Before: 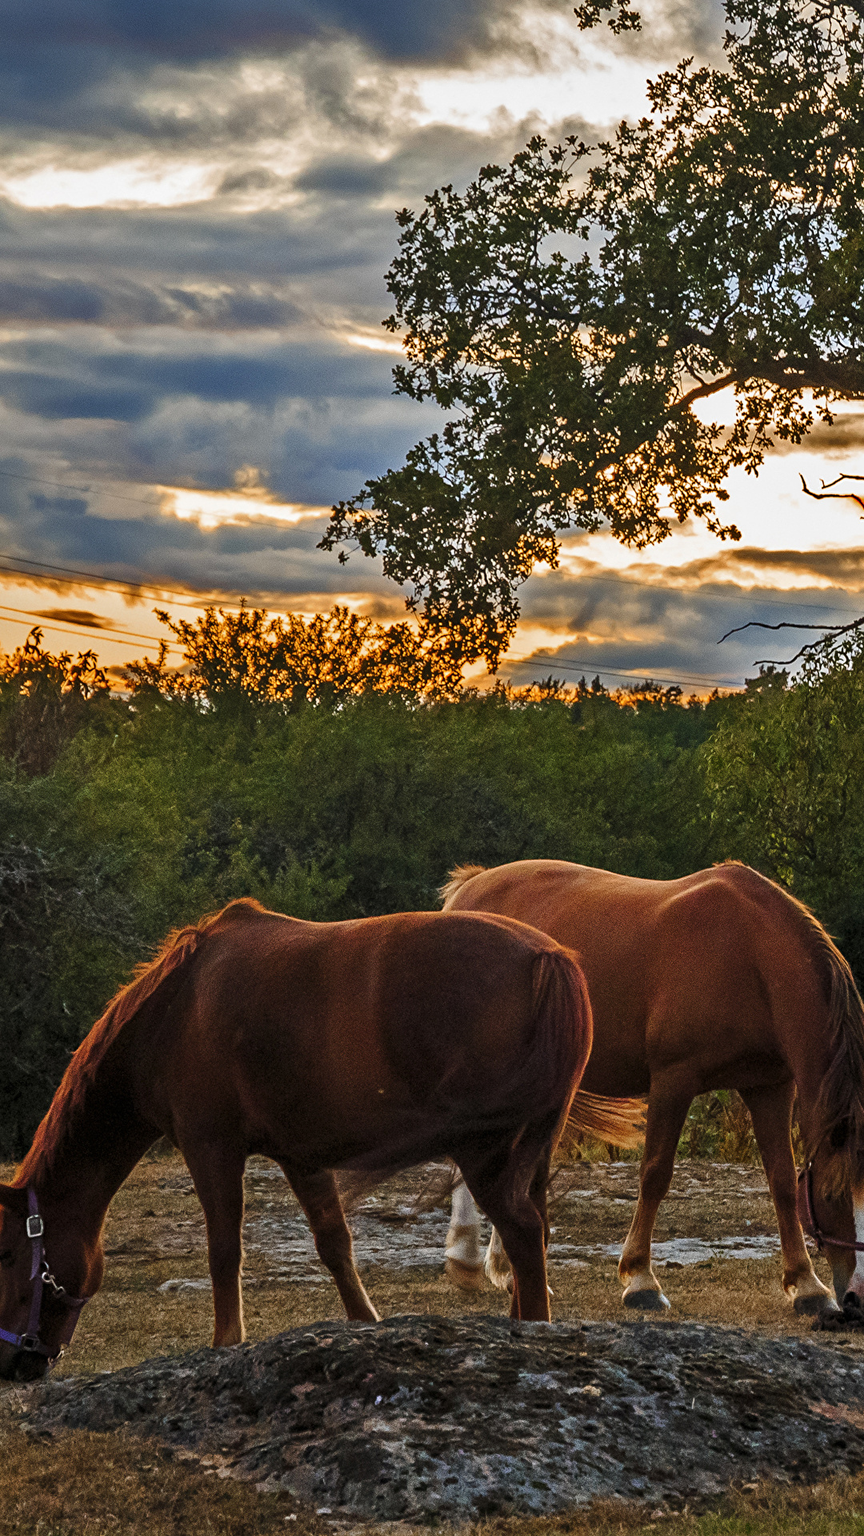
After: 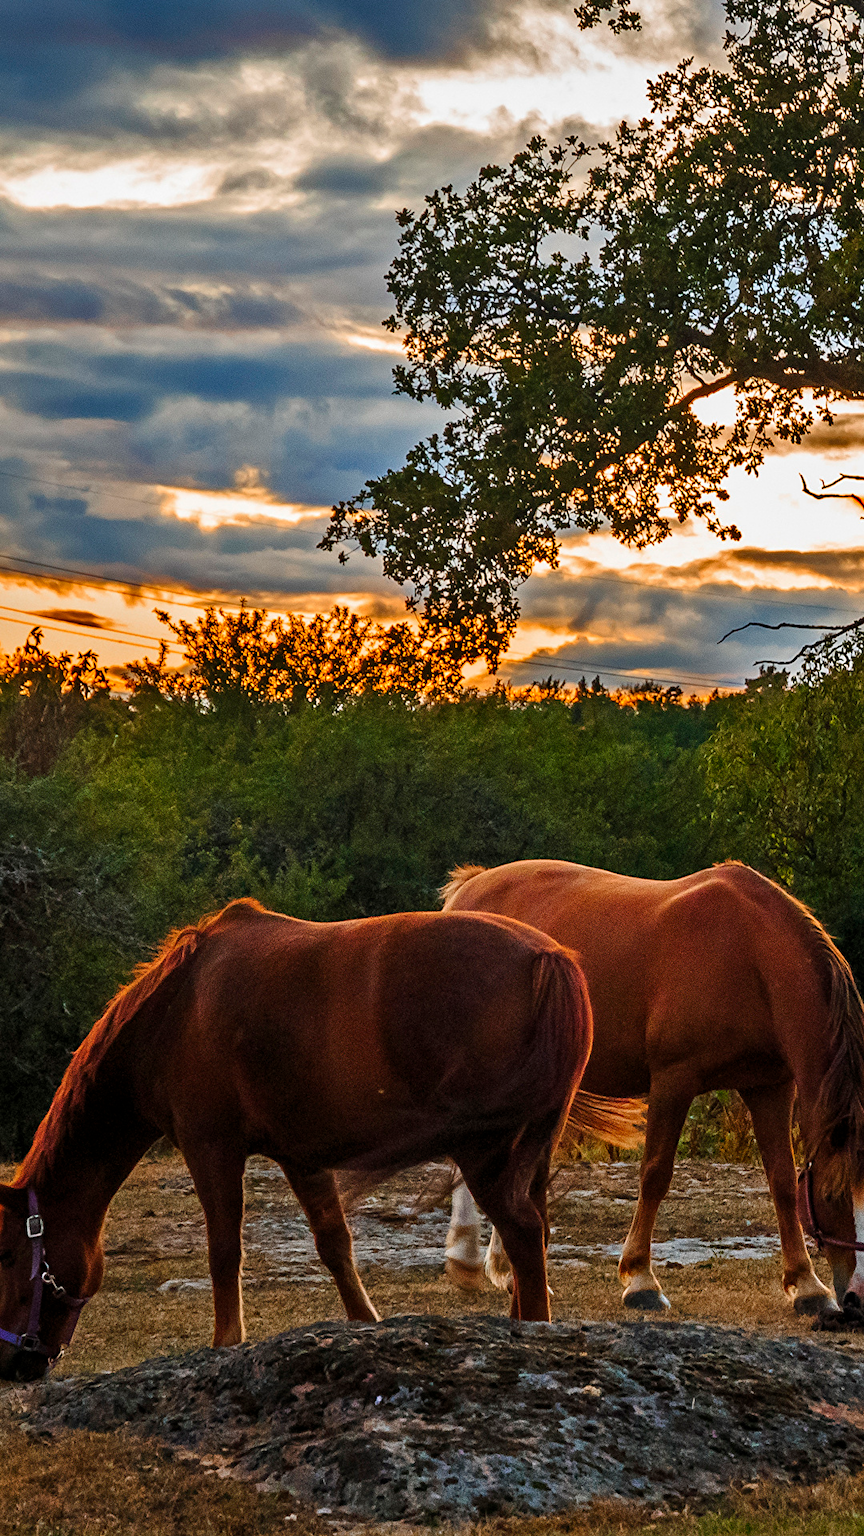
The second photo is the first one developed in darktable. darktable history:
contrast brightness saturation: contrast 0.044, saturation 0.074
